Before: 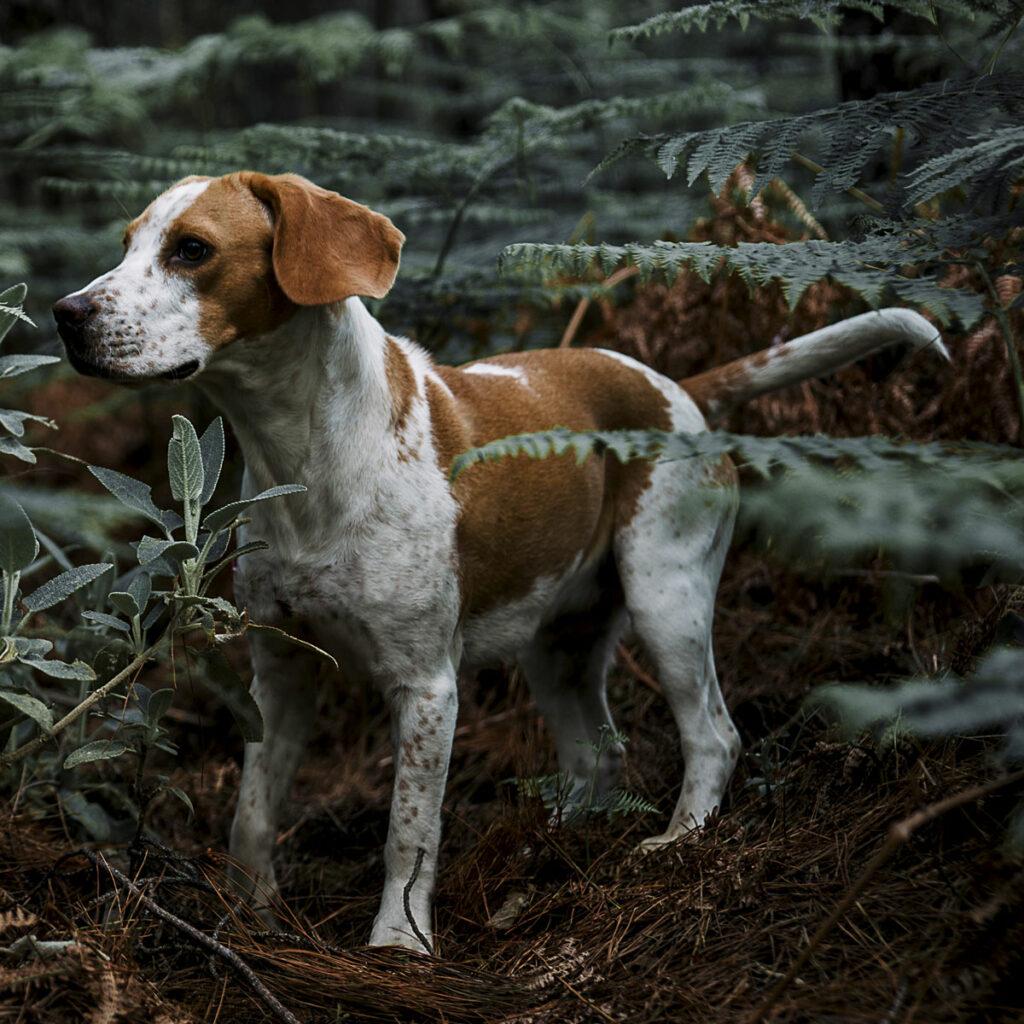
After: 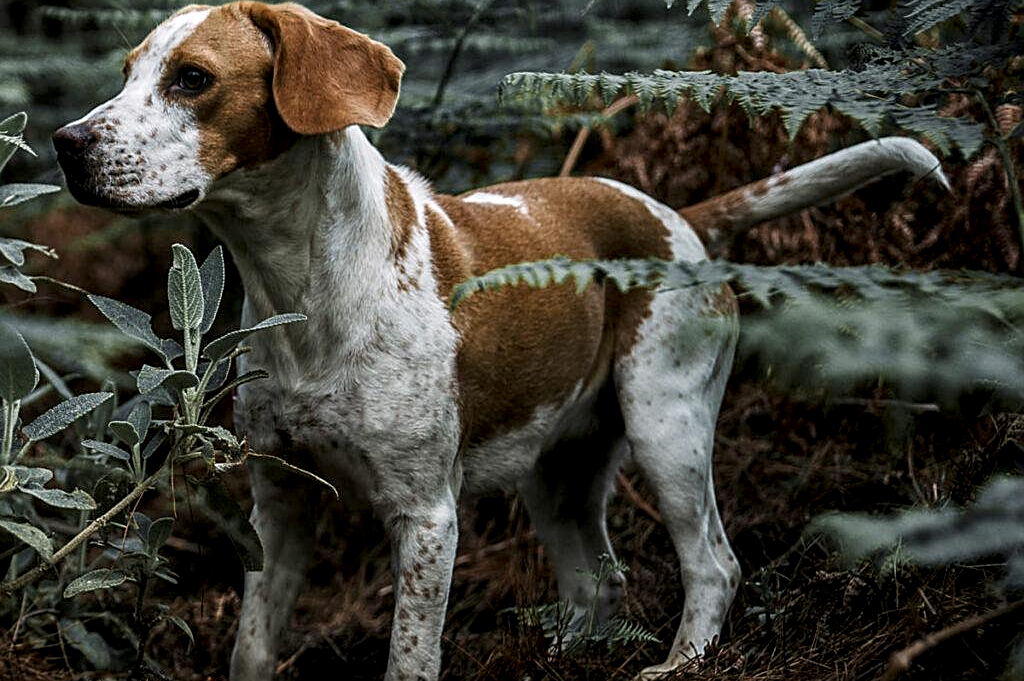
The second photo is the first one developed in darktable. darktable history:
crop: top 16.727%, bottom 16.727%
local contrast: detail 140%
sharpen: on, module defaults
